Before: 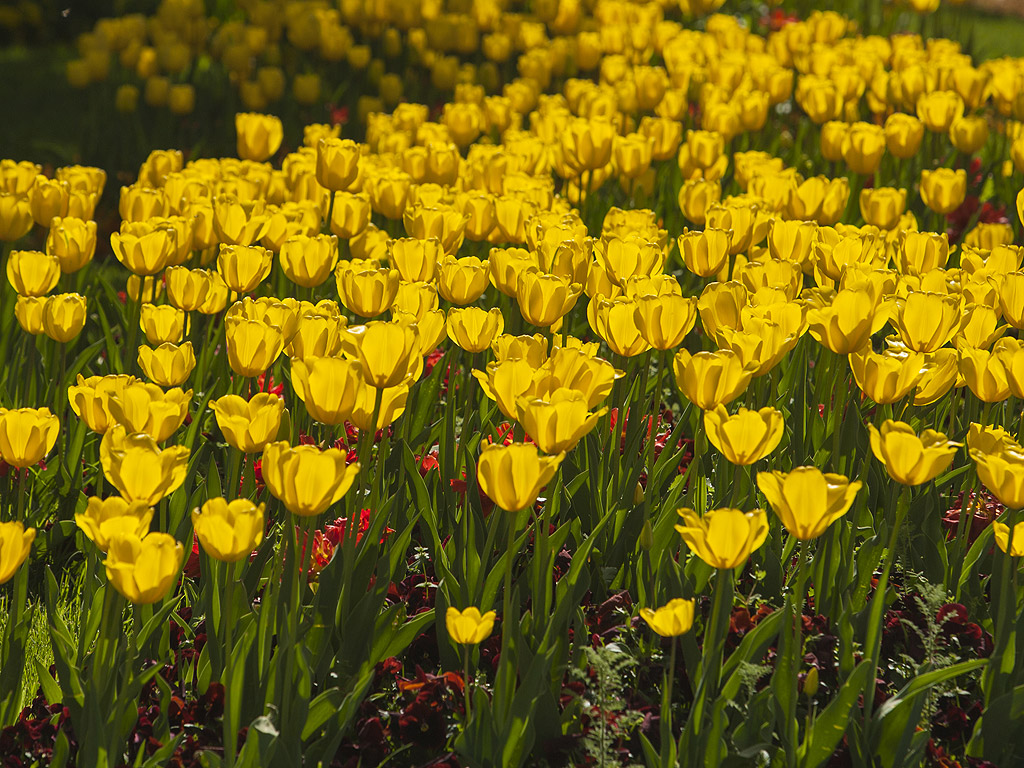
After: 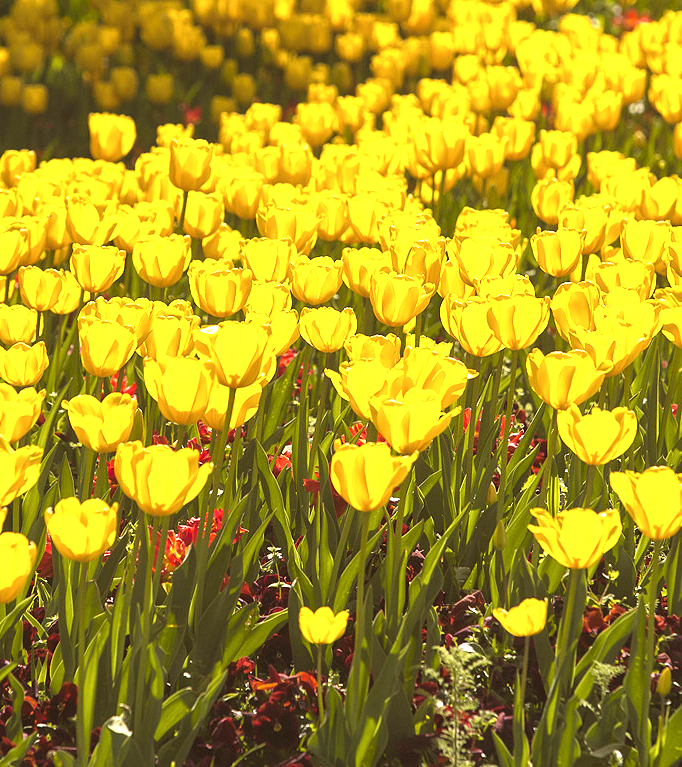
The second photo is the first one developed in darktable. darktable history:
exposure: black level correction 0, exposure 1.45 EV, compensate exposure bias true, compensate highlight preservation false
color correction: highlights a* 6.27, highlights b* 8.19, shadows a* 5.94, shadows b* 7.23, saturation 0.9
crop and rotate: left 14.436%, right 18.898%
